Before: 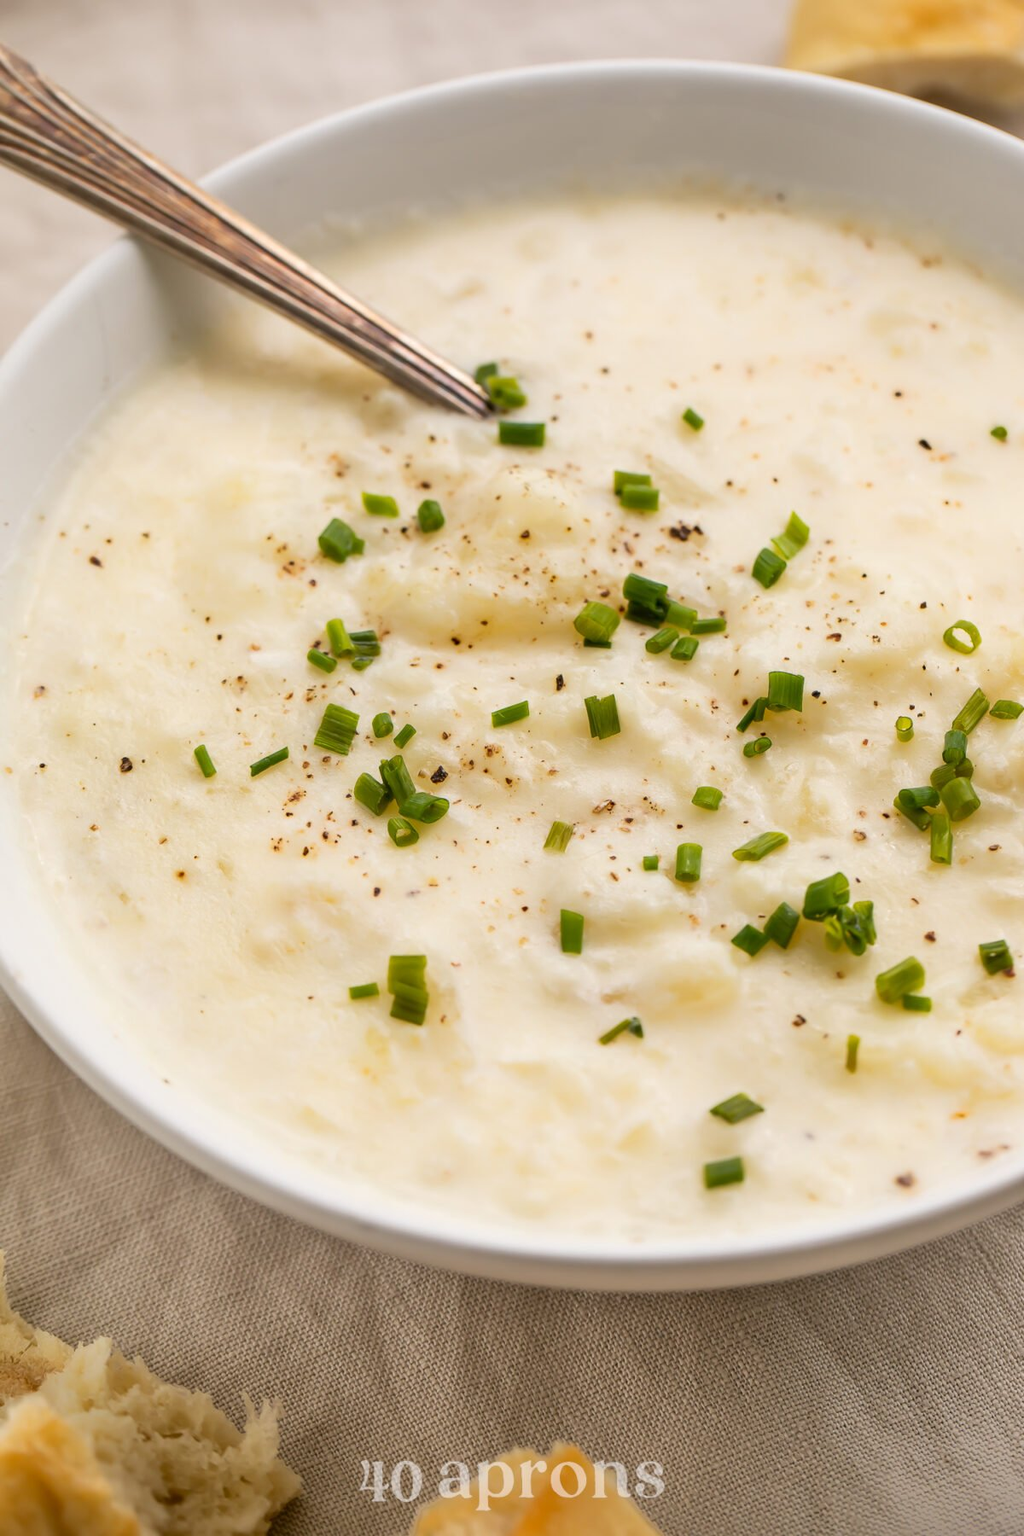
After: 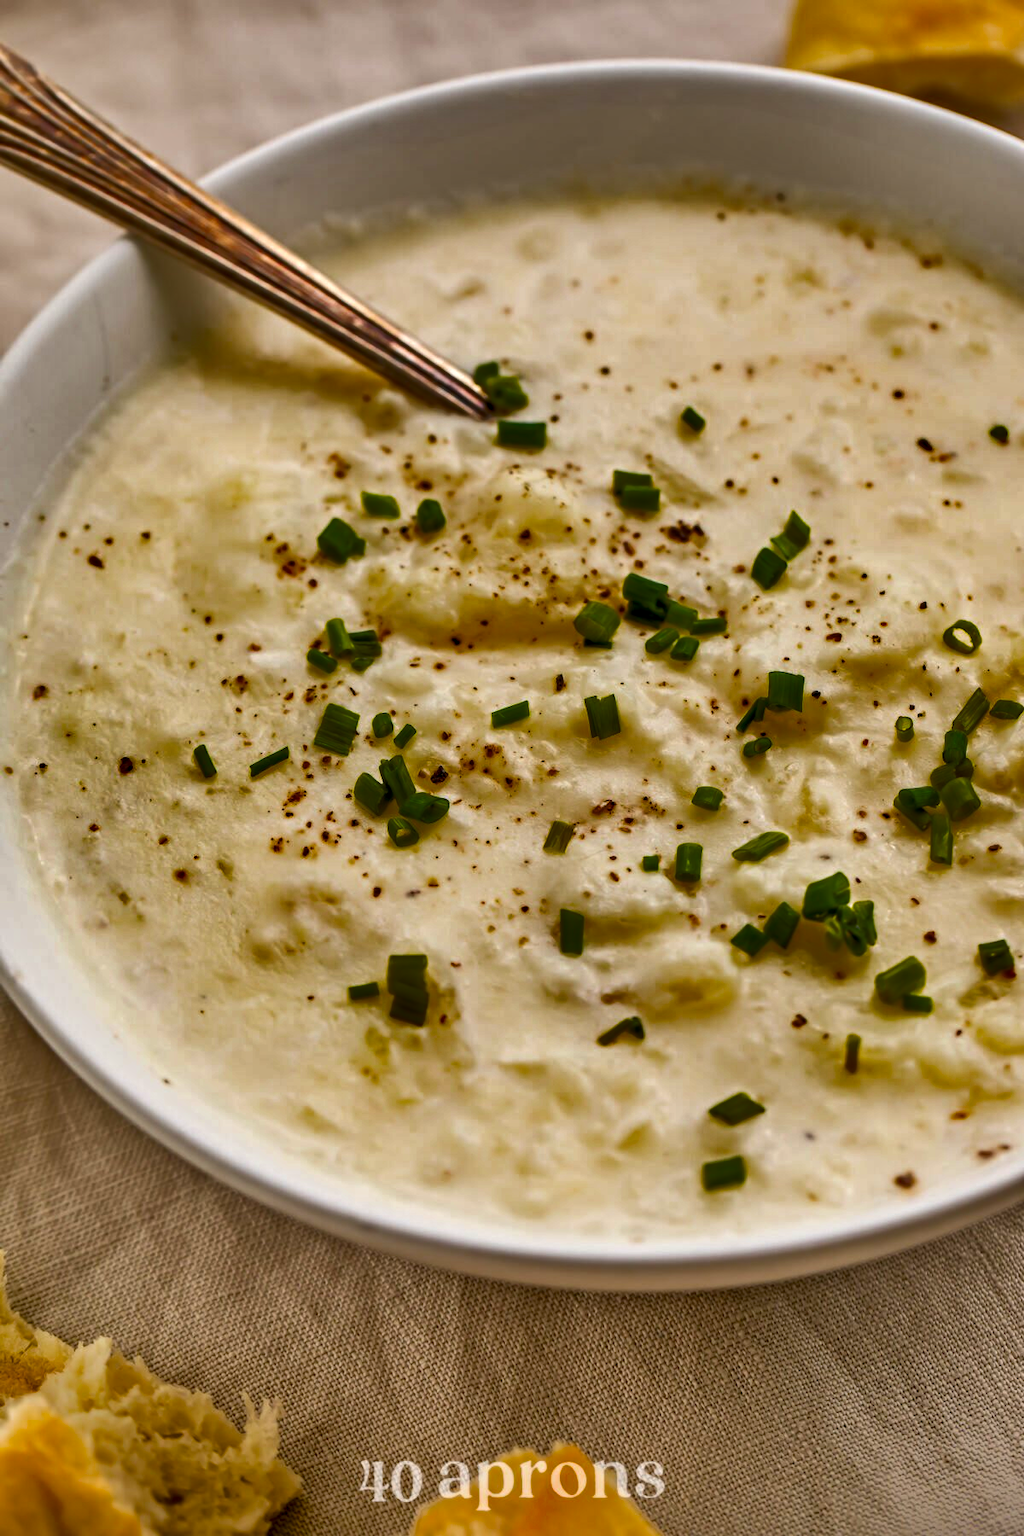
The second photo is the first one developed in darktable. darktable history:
shadows and highlights: shadows 82.51, white point adjustment -9.22, highlights -61.31, soften with gaussian
contrast equalizer: octaves 7, y [[0.5, 0.5, 0.501, 0.63, 0.504, 0.5], [0.5 ×6], [0.5 ×6], [0 ×6], [0 ×6]]
color balance rgb: linear chroma grading › global chroma 9.491%, perceptual saturation grading › global saturation 15.124%, perceptual brilliance grading › global brilliance 10.856%, global vibrance 15.807%, saturation formula JzAzBz (2021)
local contrast: on, module defaults
